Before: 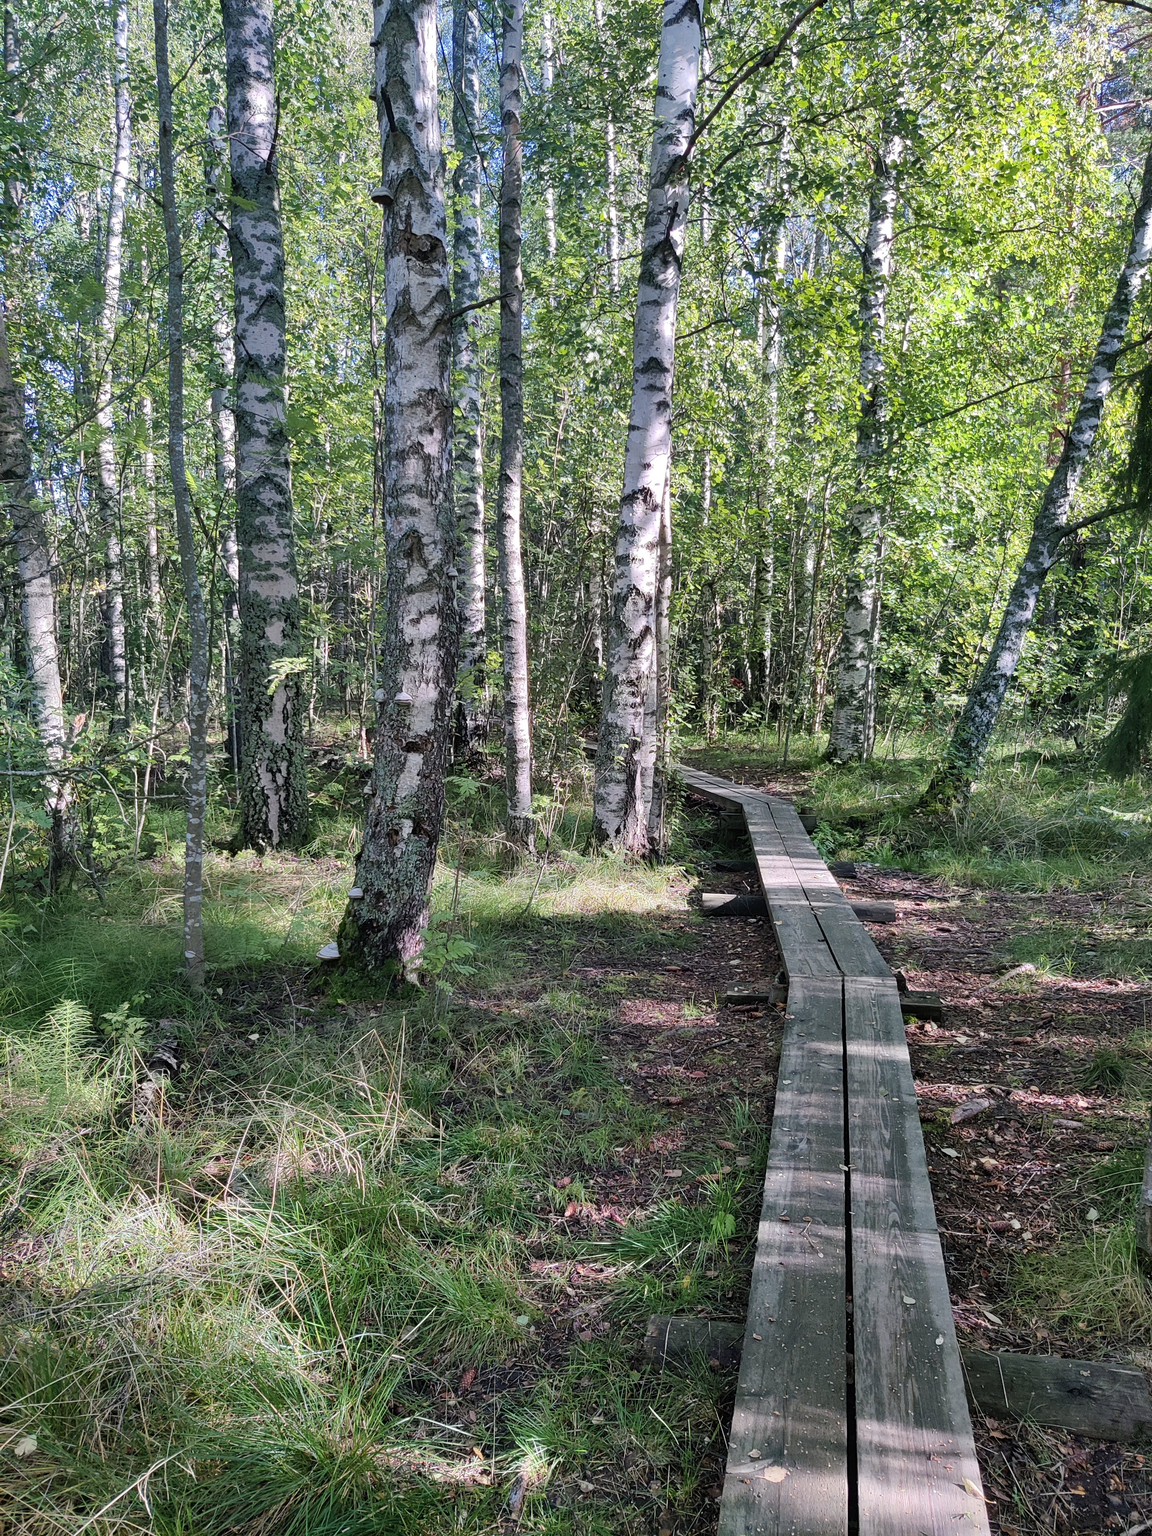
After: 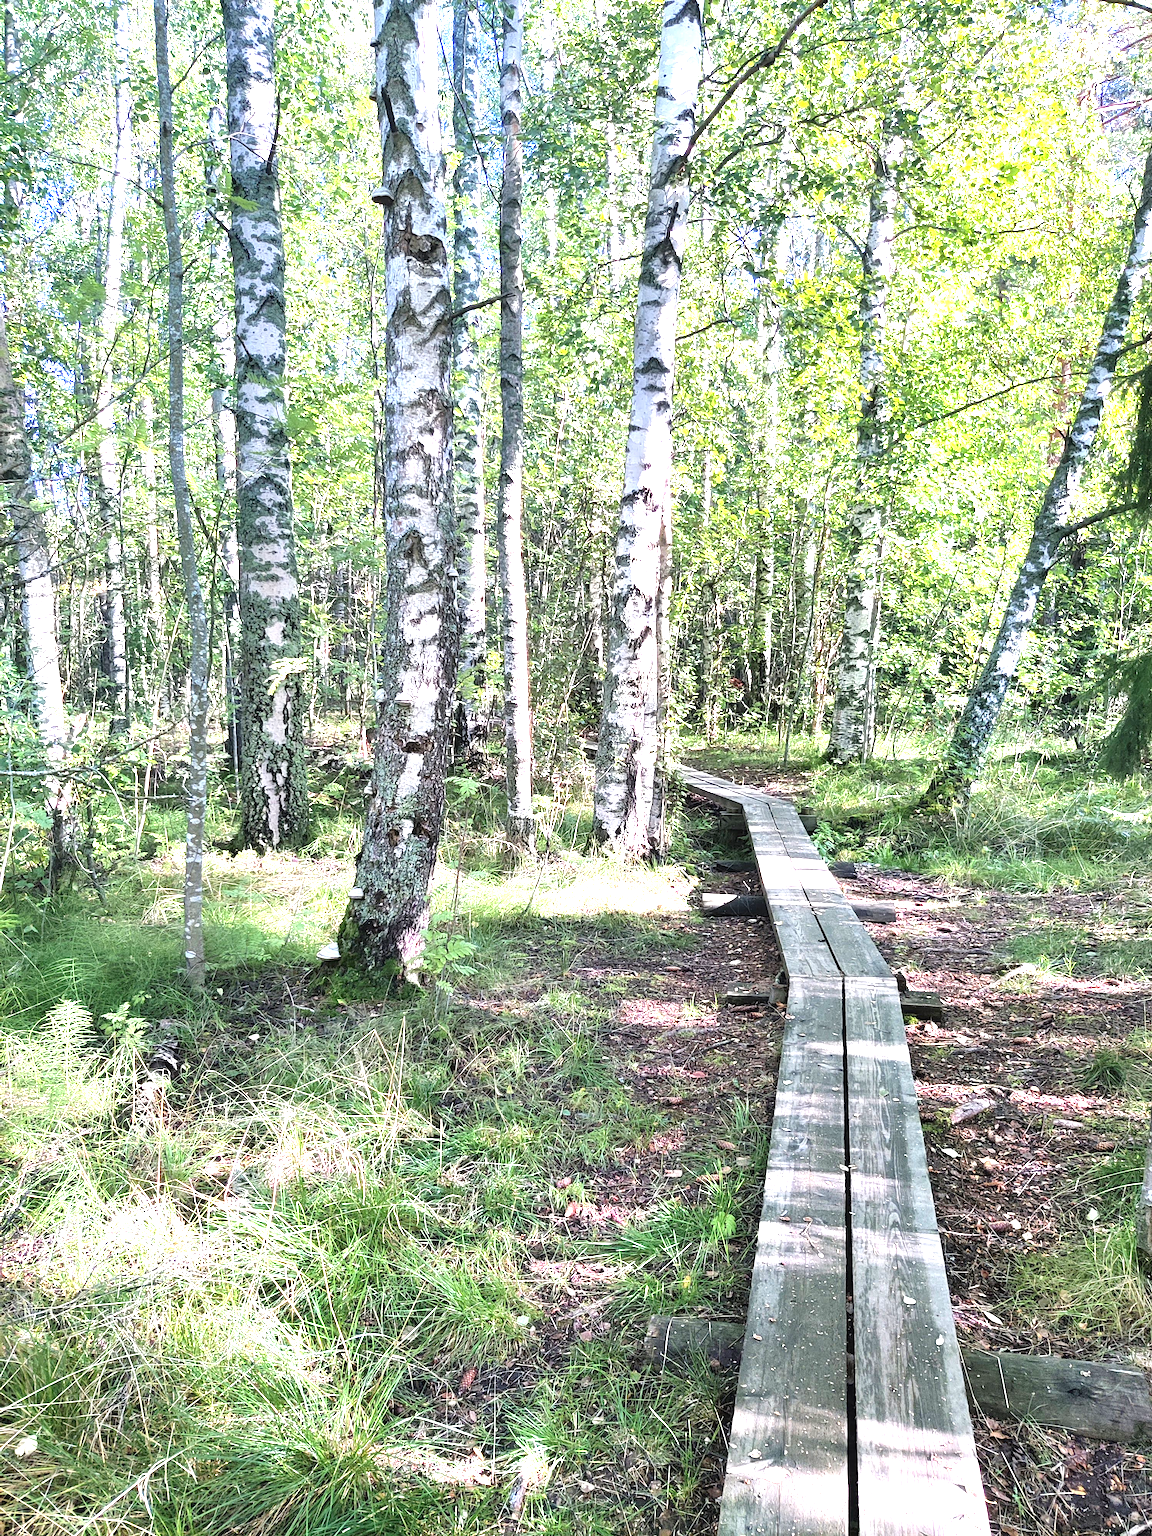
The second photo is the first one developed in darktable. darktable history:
exposure: black level correction 0, exposure 1.708 EV, compensate highlight preservation false
